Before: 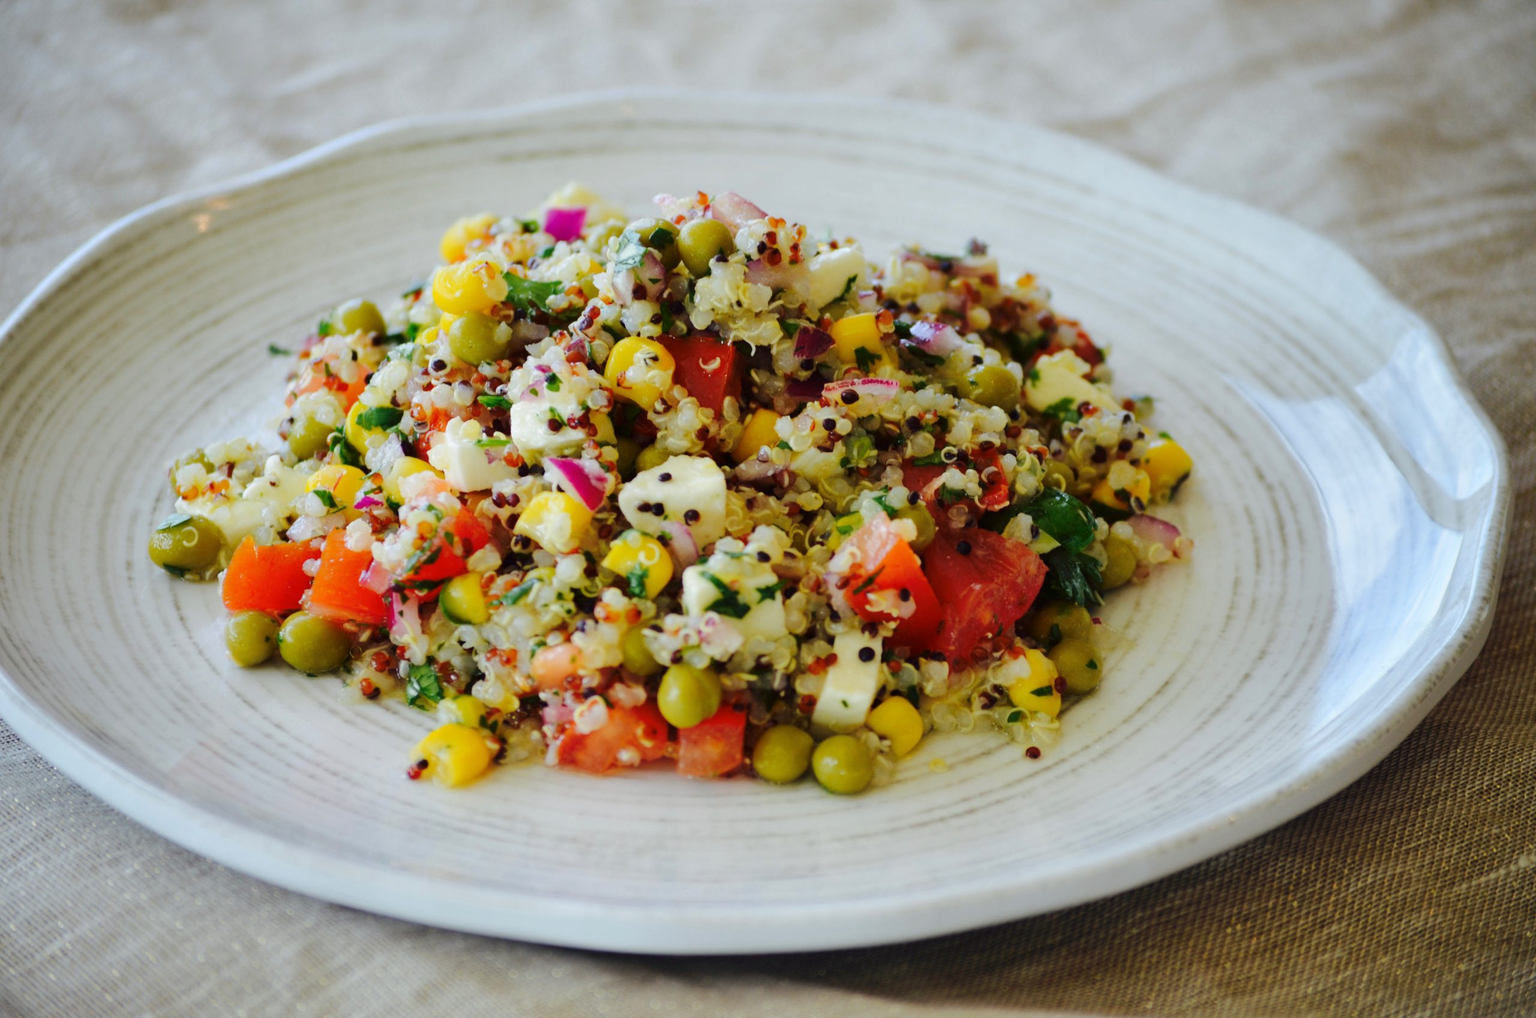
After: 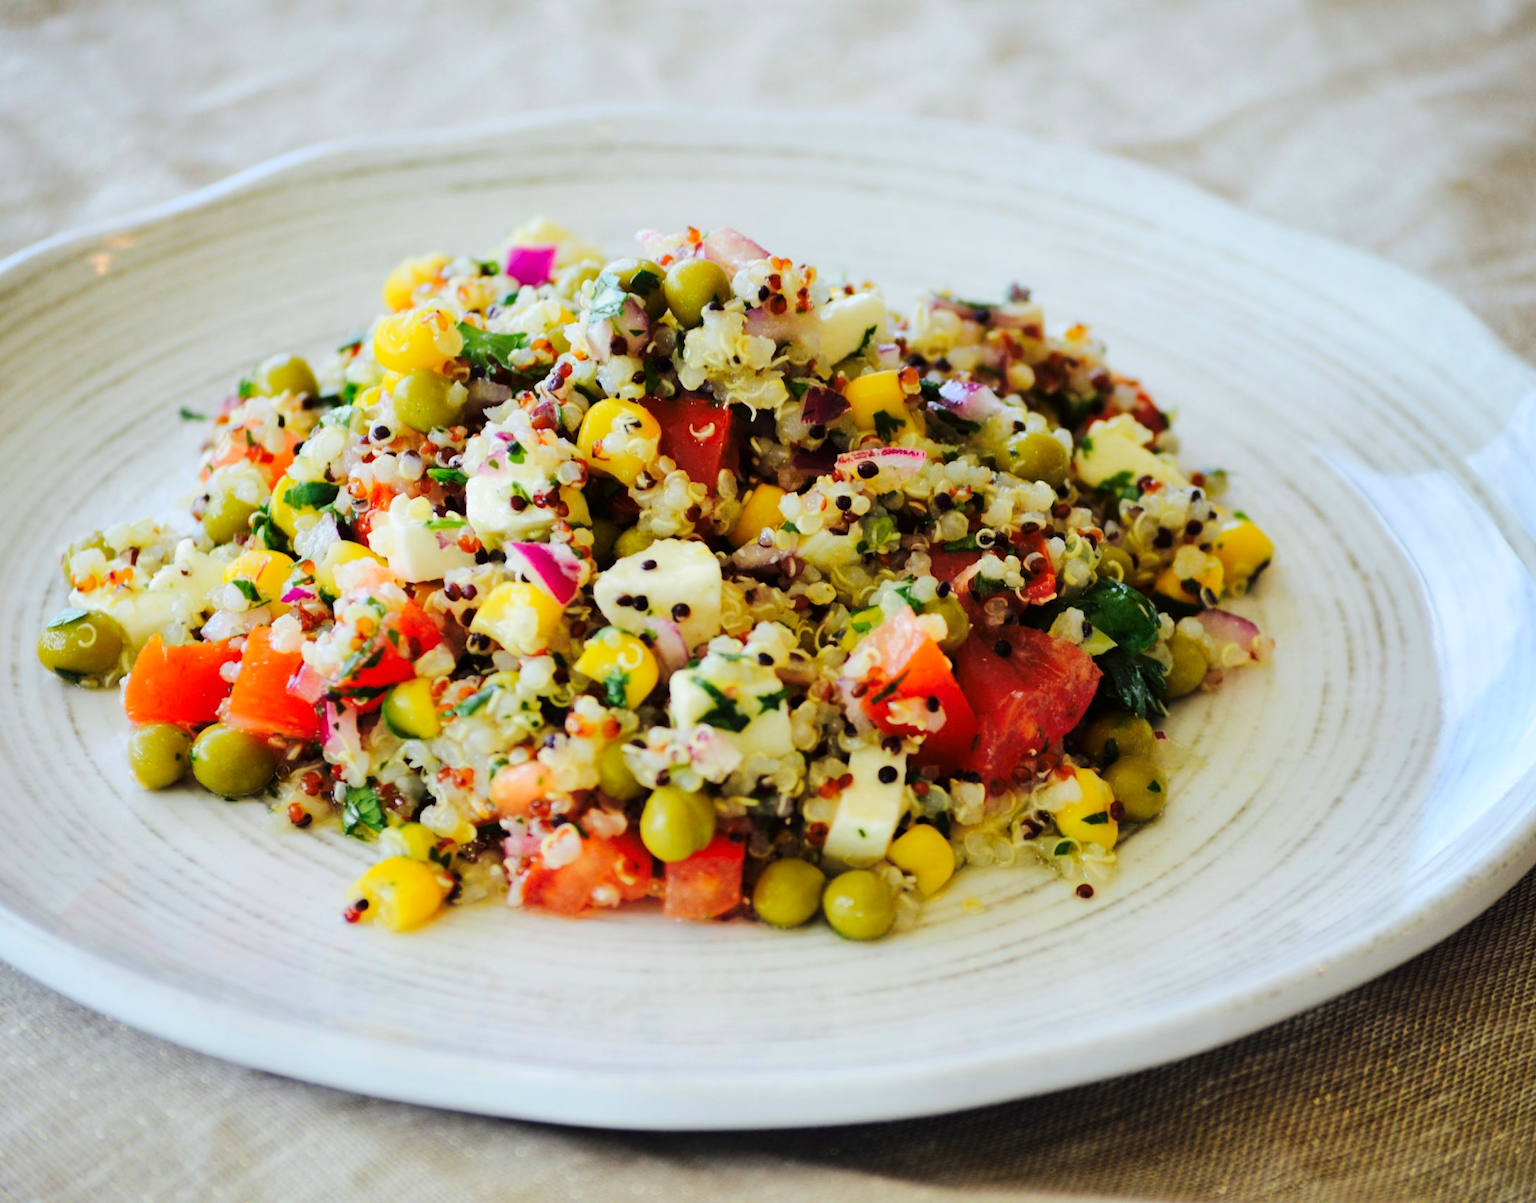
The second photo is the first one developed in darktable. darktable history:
crop: left 7.653%, right 7.863%
tone curve: curves: ch0 [(0, 0) (0.004, 0.001) (0.133, 0.112) (0.325, 0.362) (0.832, 0.893) (1, 1)], color space Lab, linked channels, preserve colors none
